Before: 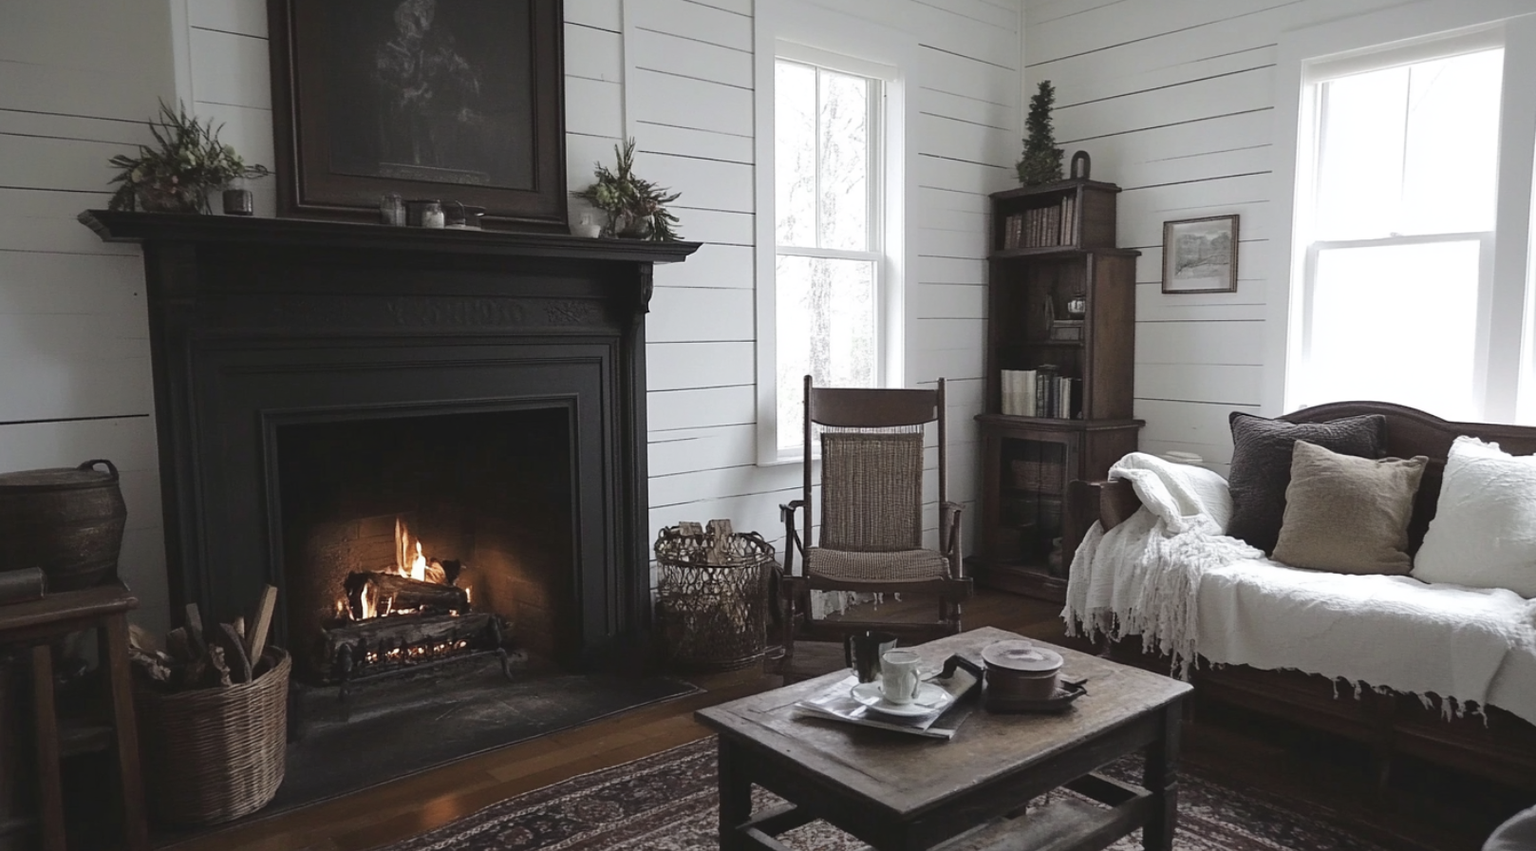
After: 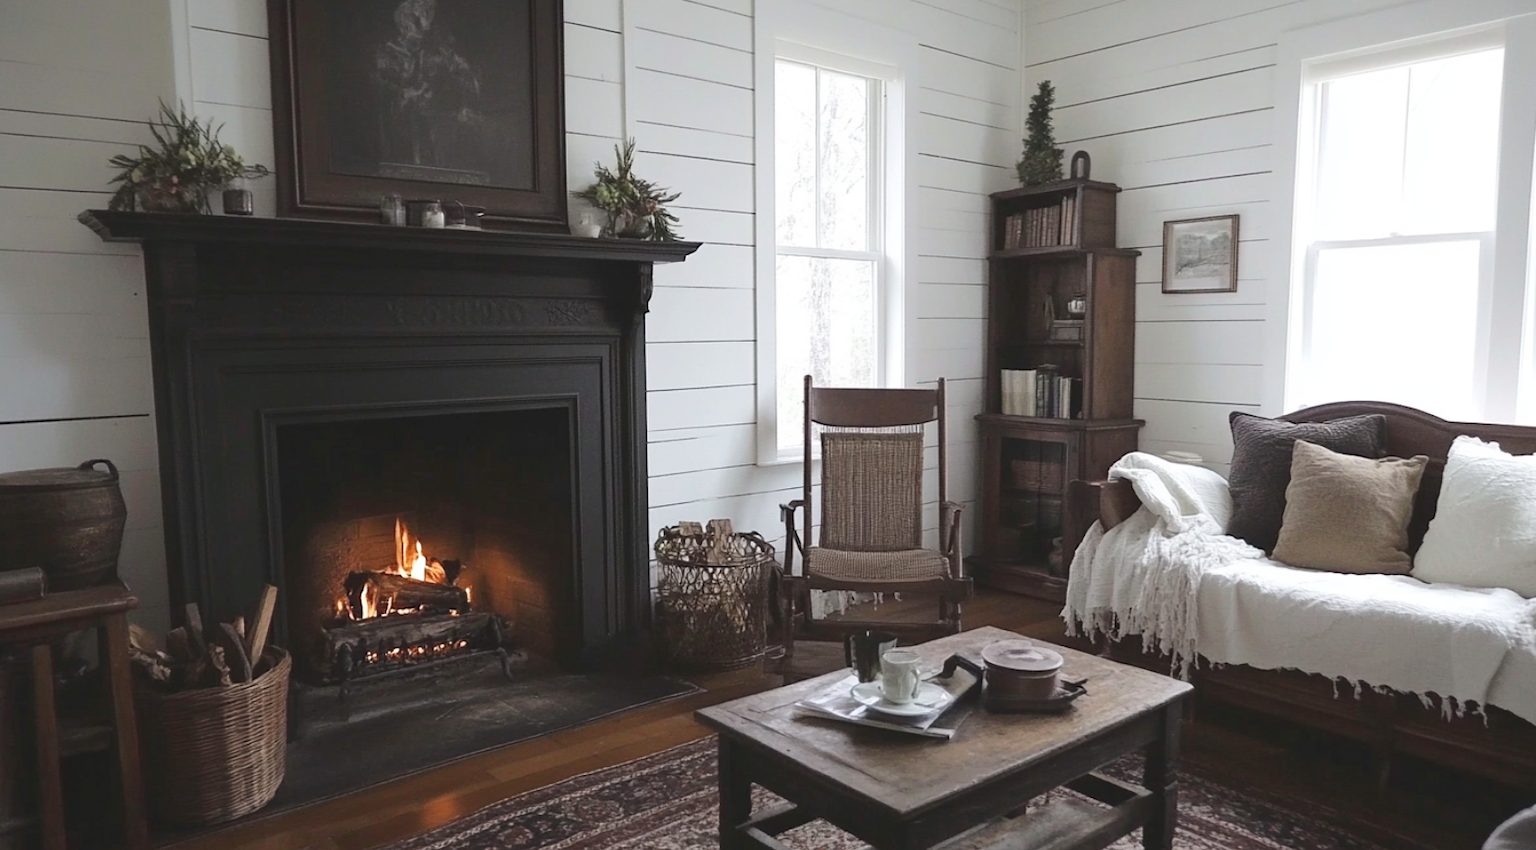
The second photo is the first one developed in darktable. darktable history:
shadows and highlights: shadows -30, highlights 30
contrast brightness saturation: brightness 0.09, saturation 0.19
